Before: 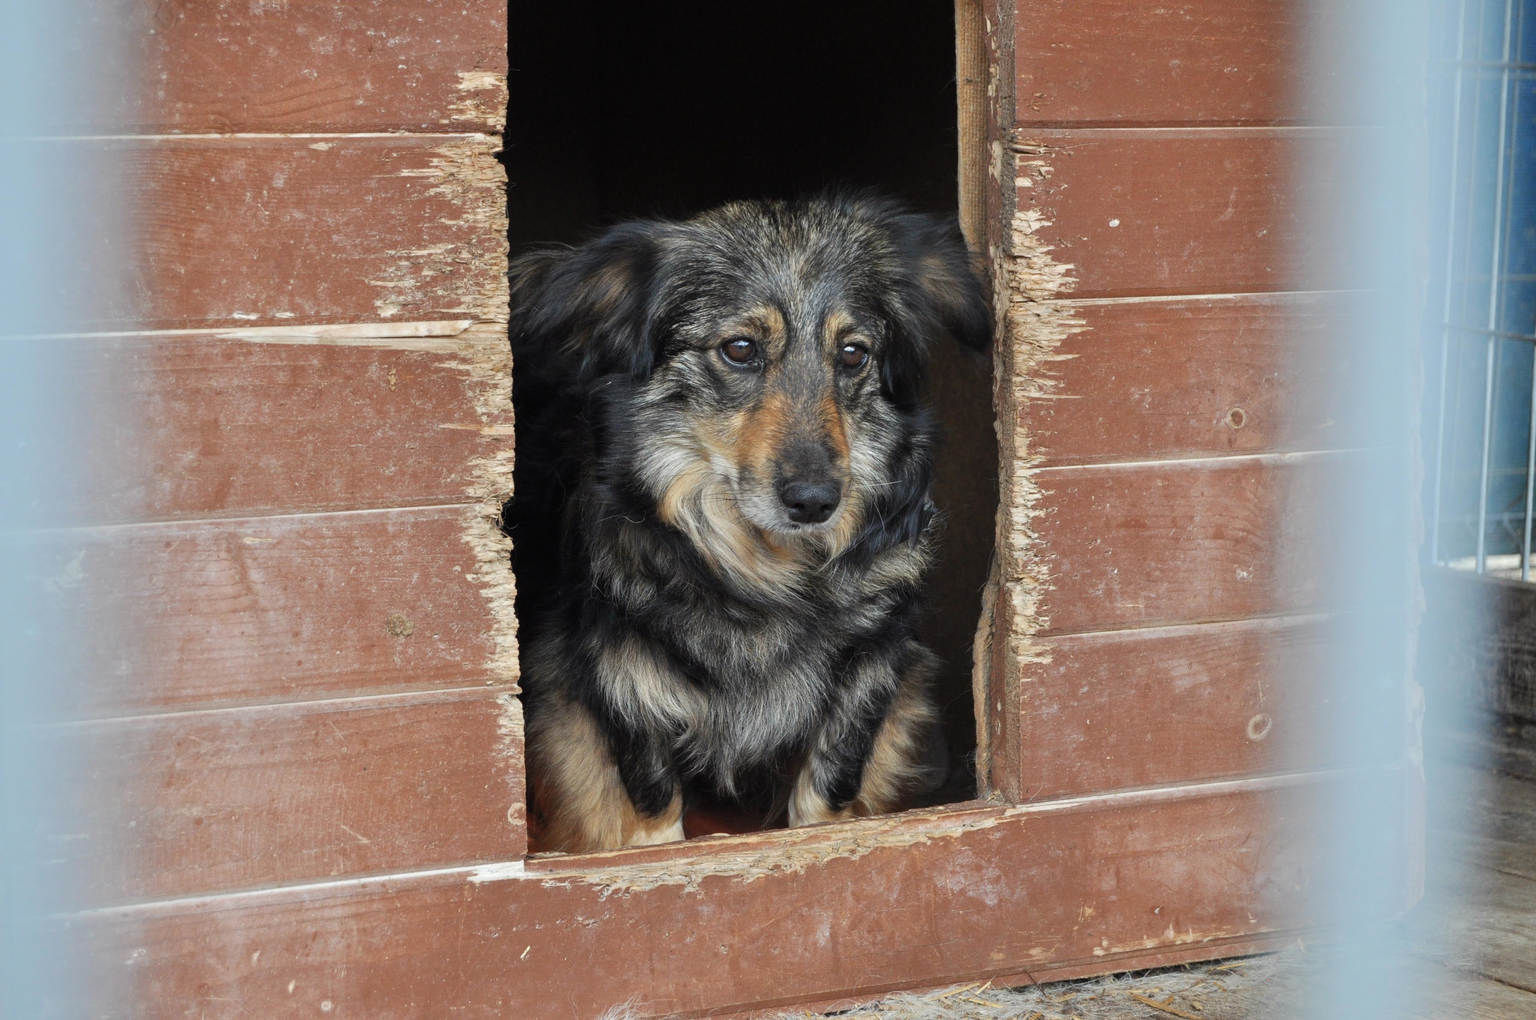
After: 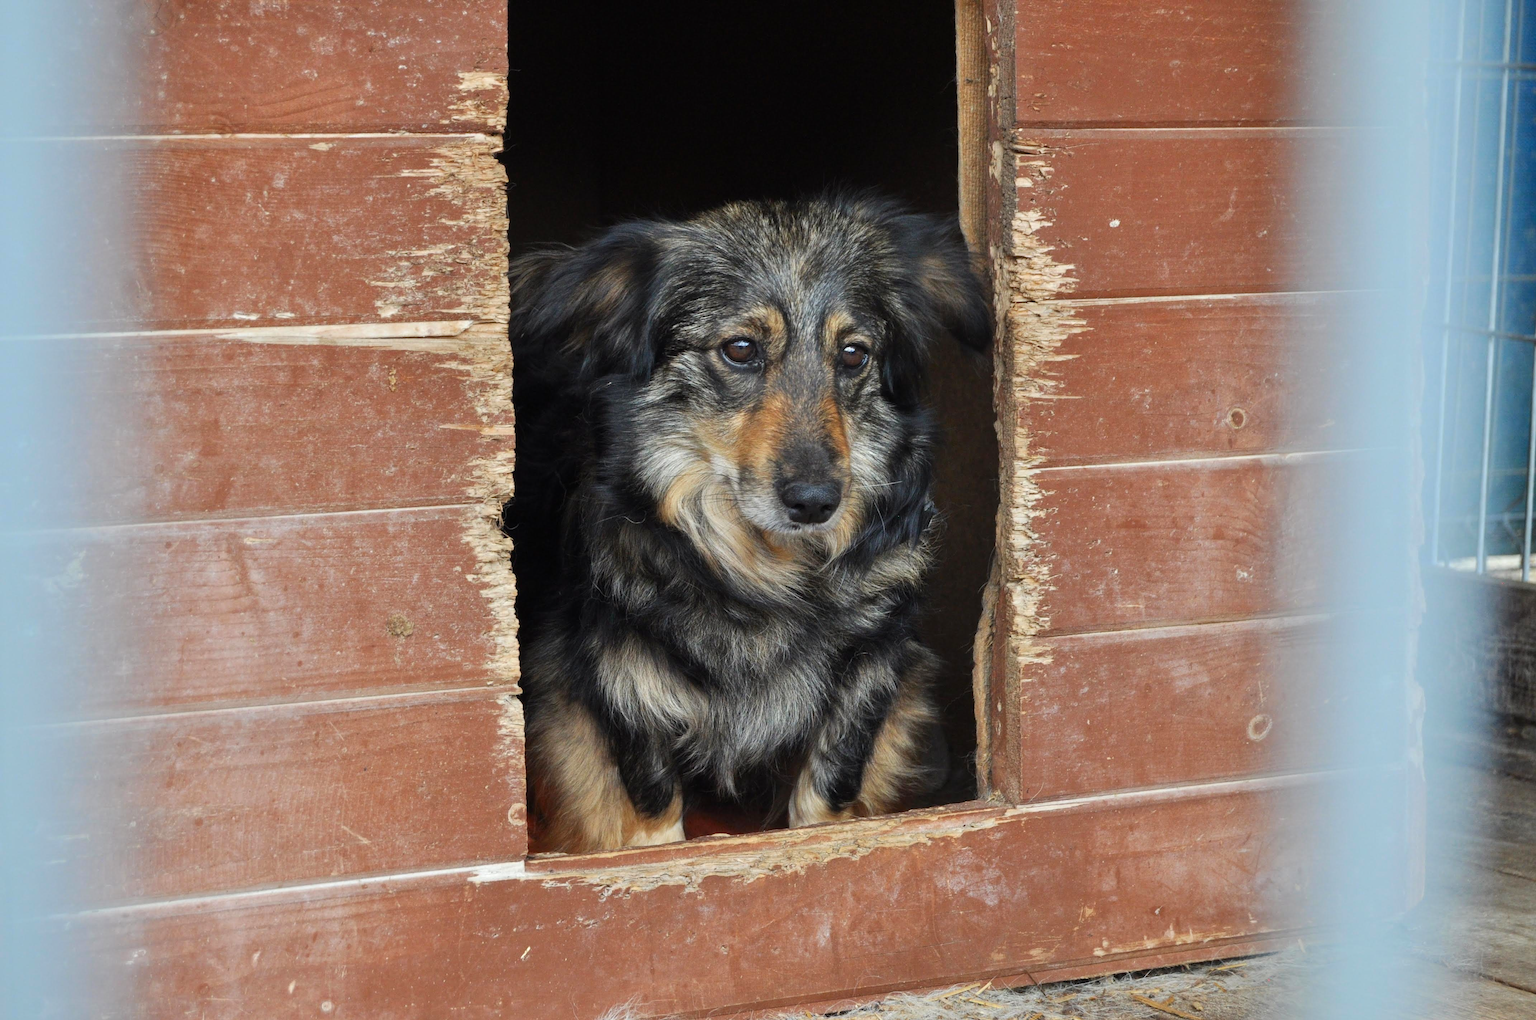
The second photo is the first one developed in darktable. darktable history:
contrast brightness saturation: contrast 0.082, saturation 0.196
